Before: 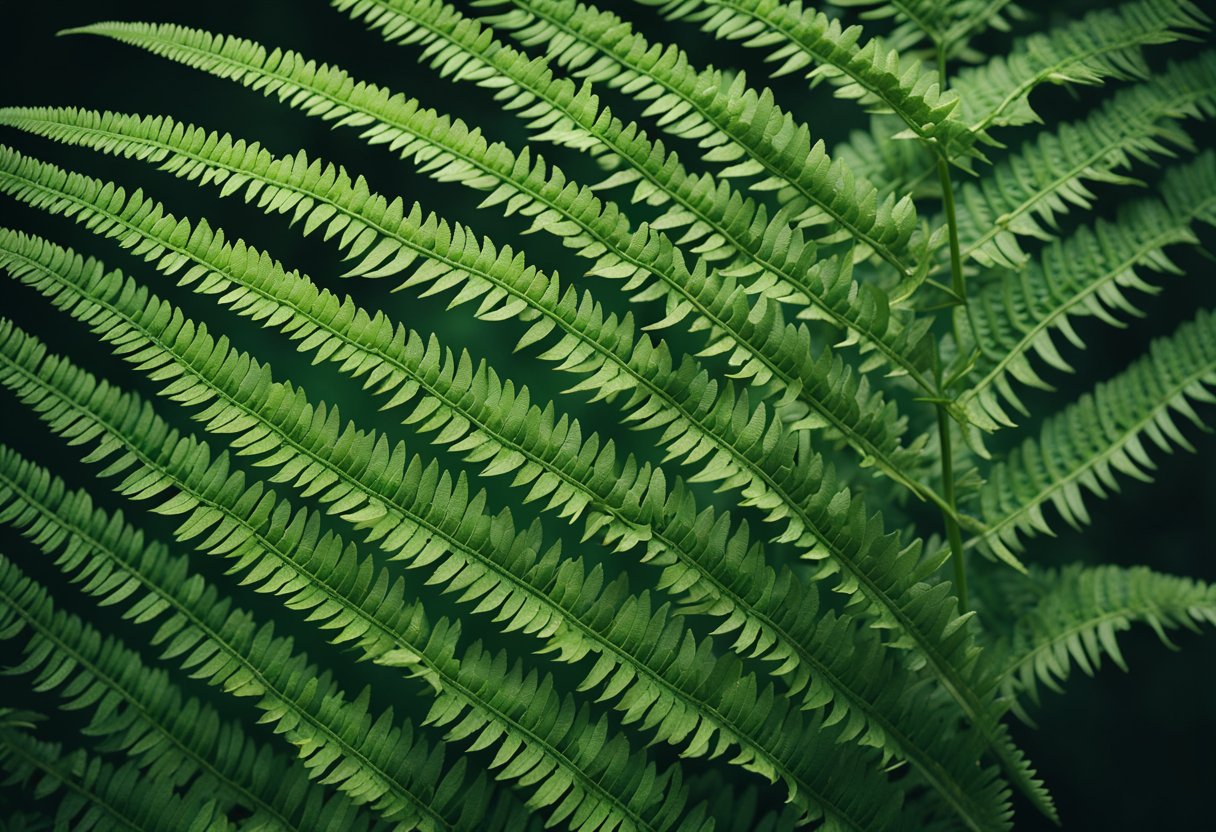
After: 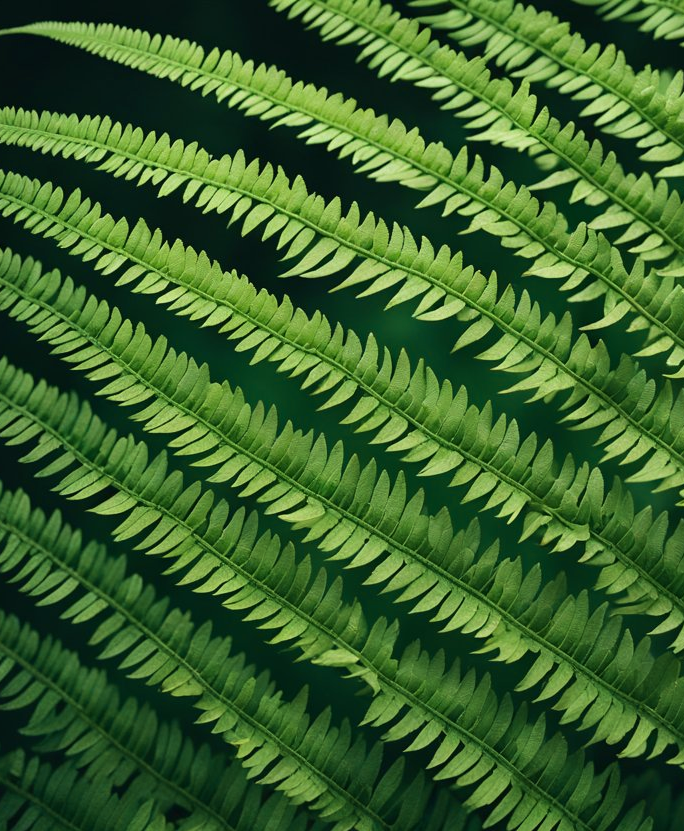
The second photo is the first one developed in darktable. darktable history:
shadows and highlights: shadows 24.5, highlights -78.15, soften with gaussian
crop: left 5.114%, right 38.589%
velvia: strength 27%
